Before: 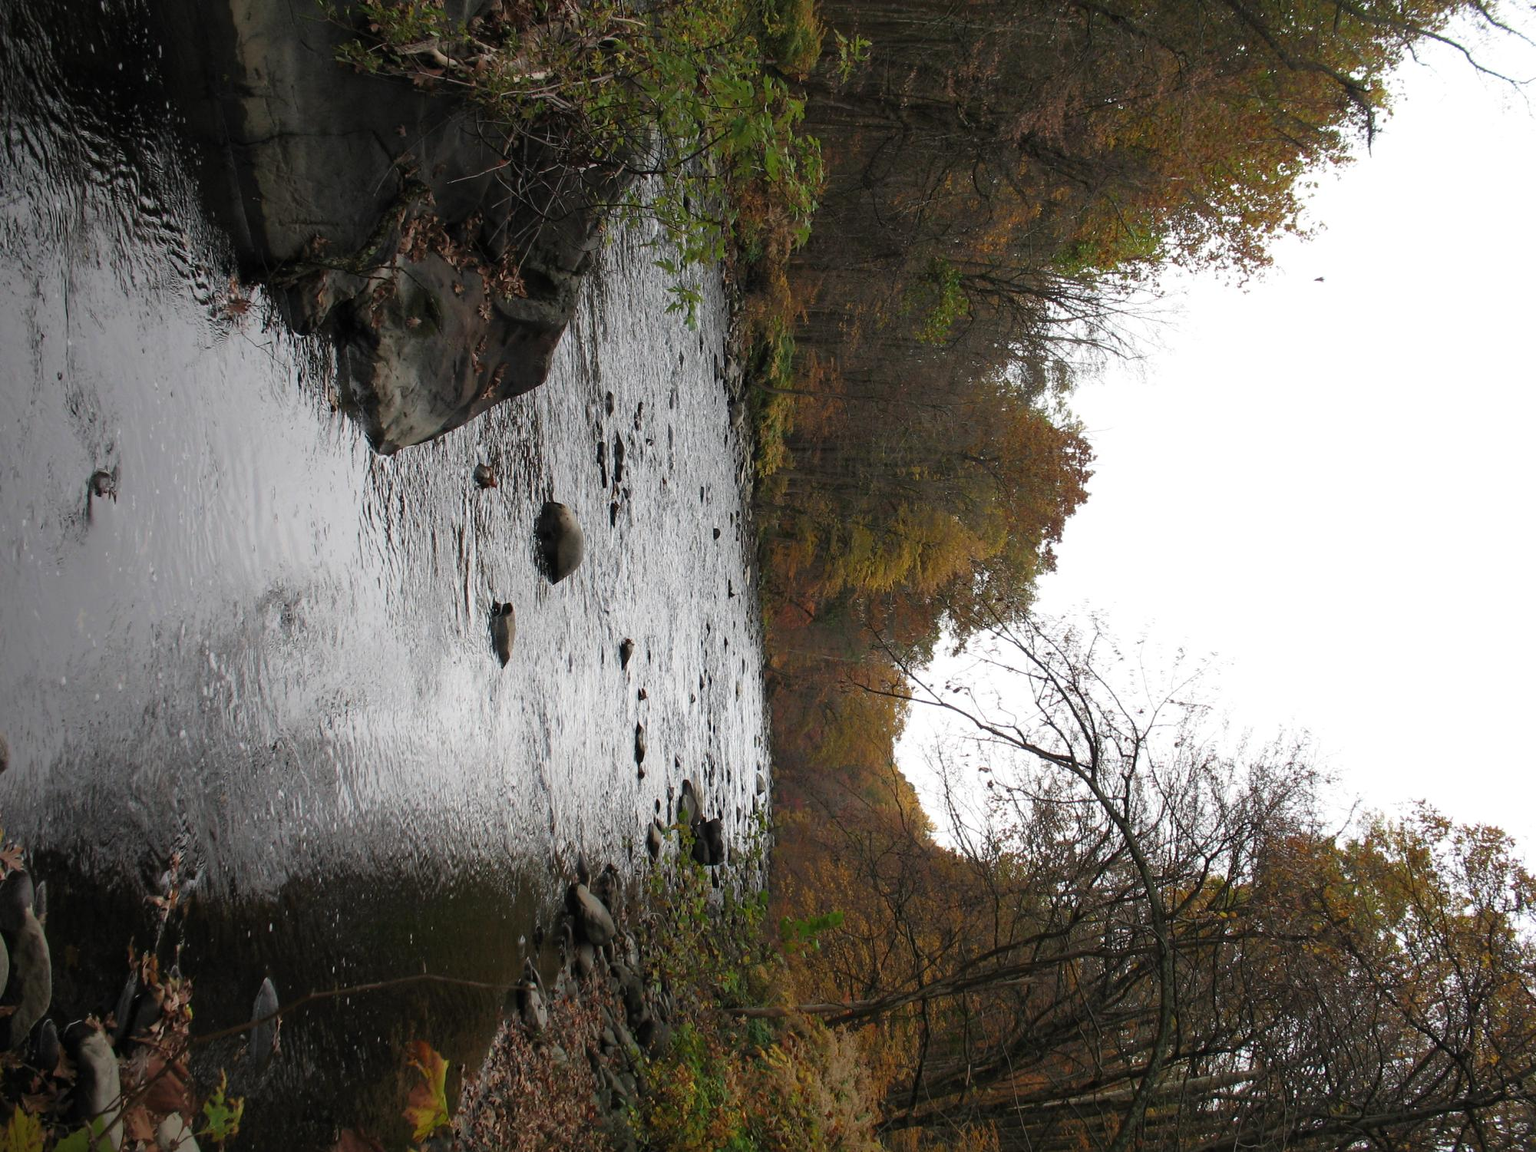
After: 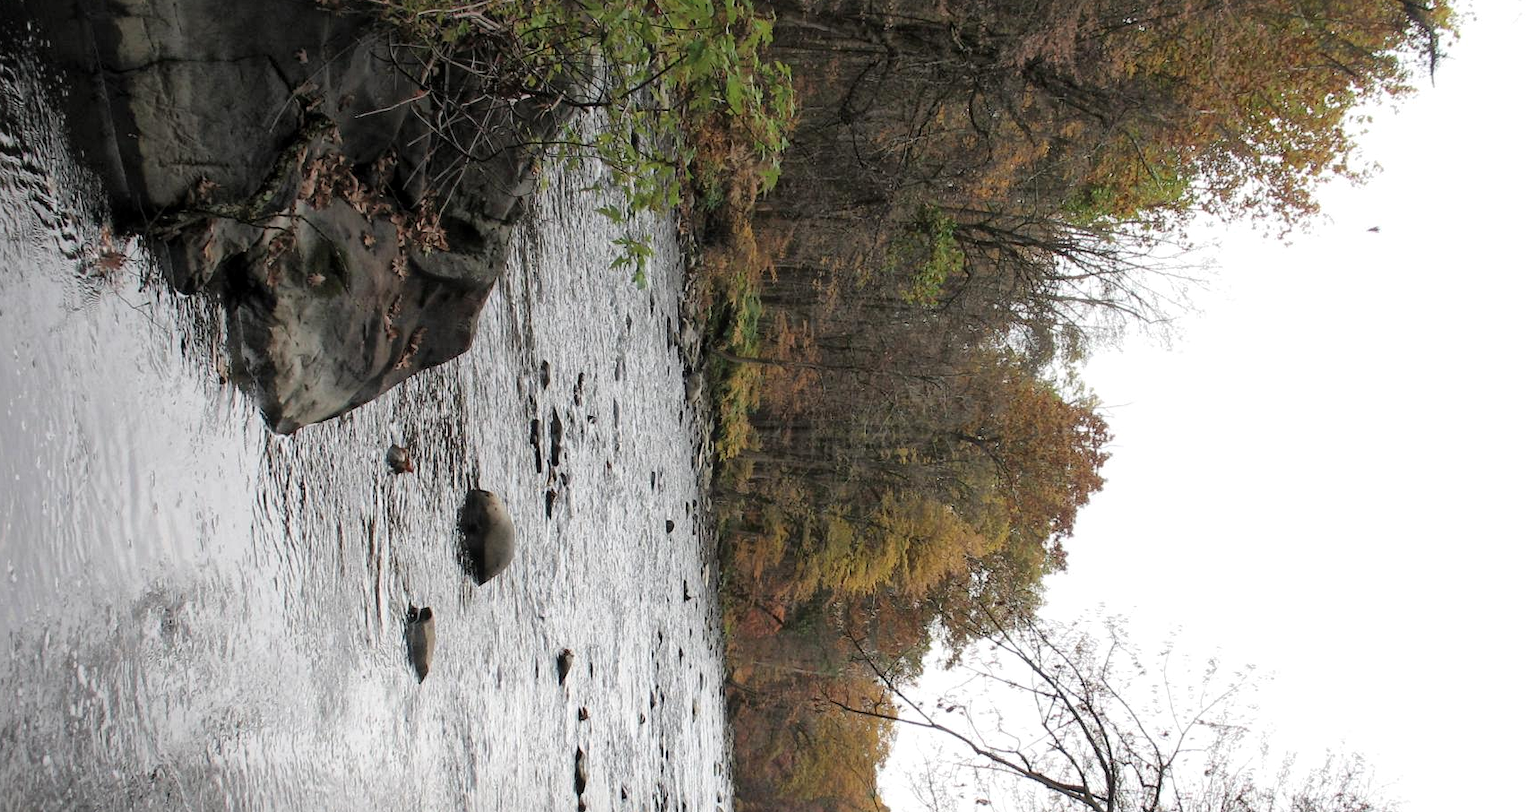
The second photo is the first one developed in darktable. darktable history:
global tonemap: drago (1, 100), detail 1
crop and rotate: left 9.345%, top 7.22%, right 4.982%, bottom 32.331%
